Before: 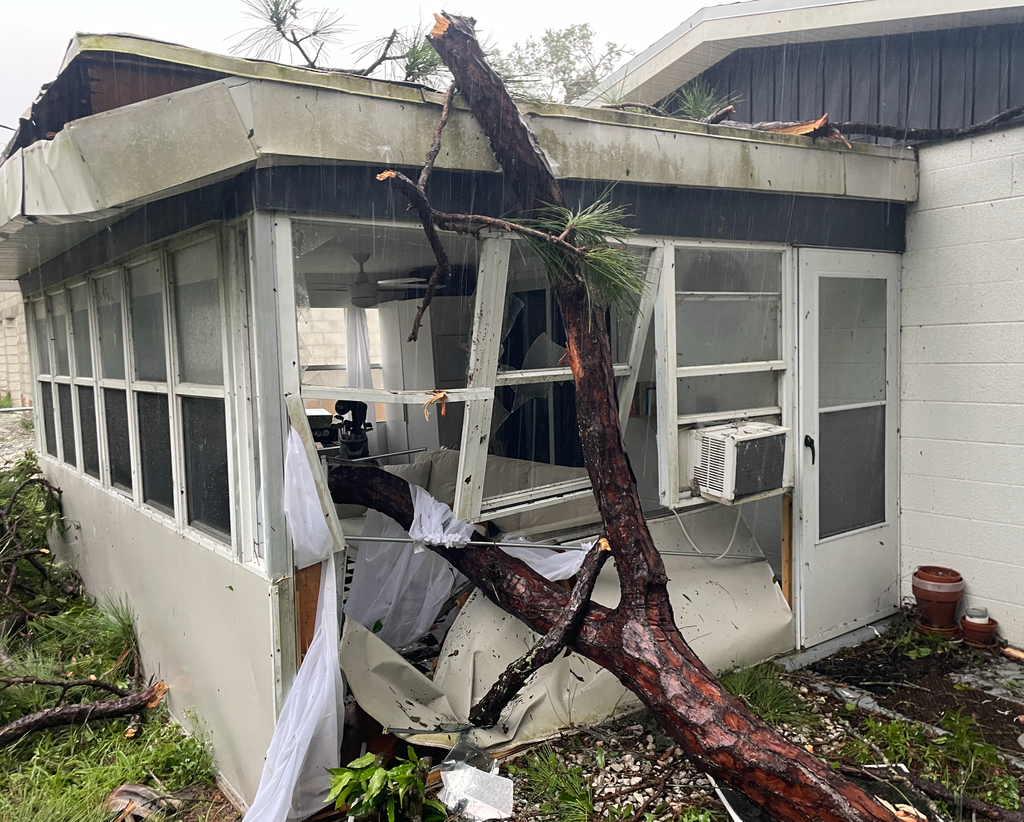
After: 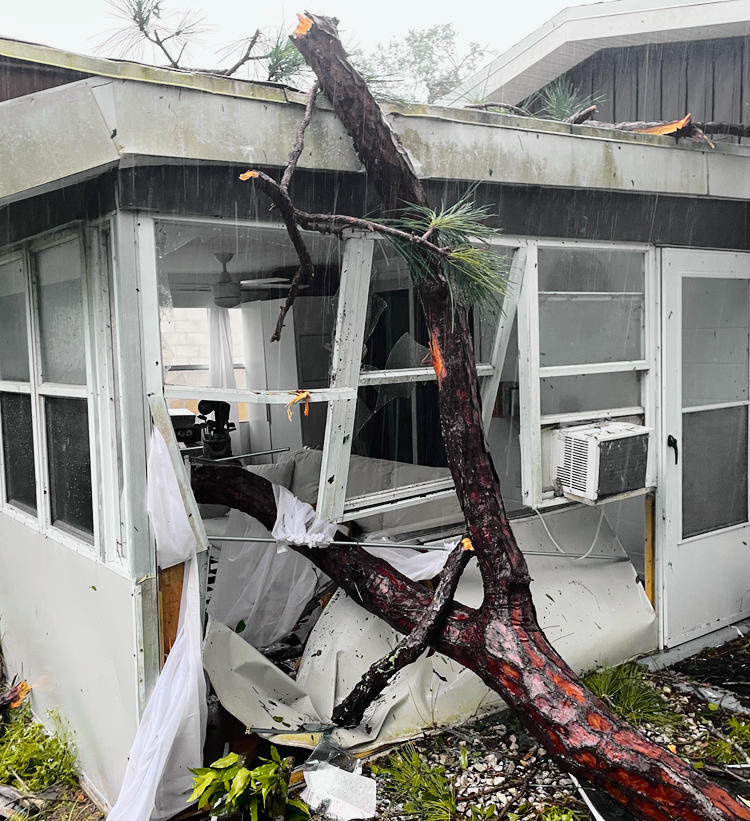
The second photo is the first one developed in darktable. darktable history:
tone curve: curves: ch0 [(0, 0) (0.168, 0.142) (0.359, 0.44) (0.469, 0.544) (0.634, 0.722) (0.858, 0.903) (1, 0.968)]; ch1 [(0, 0) (0.437, 0.453) (0.472, 0.47) (0.502, 0.502) (0.54, 0.534) (0.57, 0.592) (0.618, 0.66) (0.699, 0.749) (0.859, 0.919) (1, 1)]; ch2 [(0, 0) (0.33, 0.301) (0.421, 0.443) (0.476, 0.498) (0.505, 0.503) (0.547, 0.557) (0.586, 0.634) (0.608, 0.676) (1, 1)], color space Lab, independent channels, preserve colors none
white balance: red 0.976, blue 1.04
crop: left 13.443%, right 13.31%
